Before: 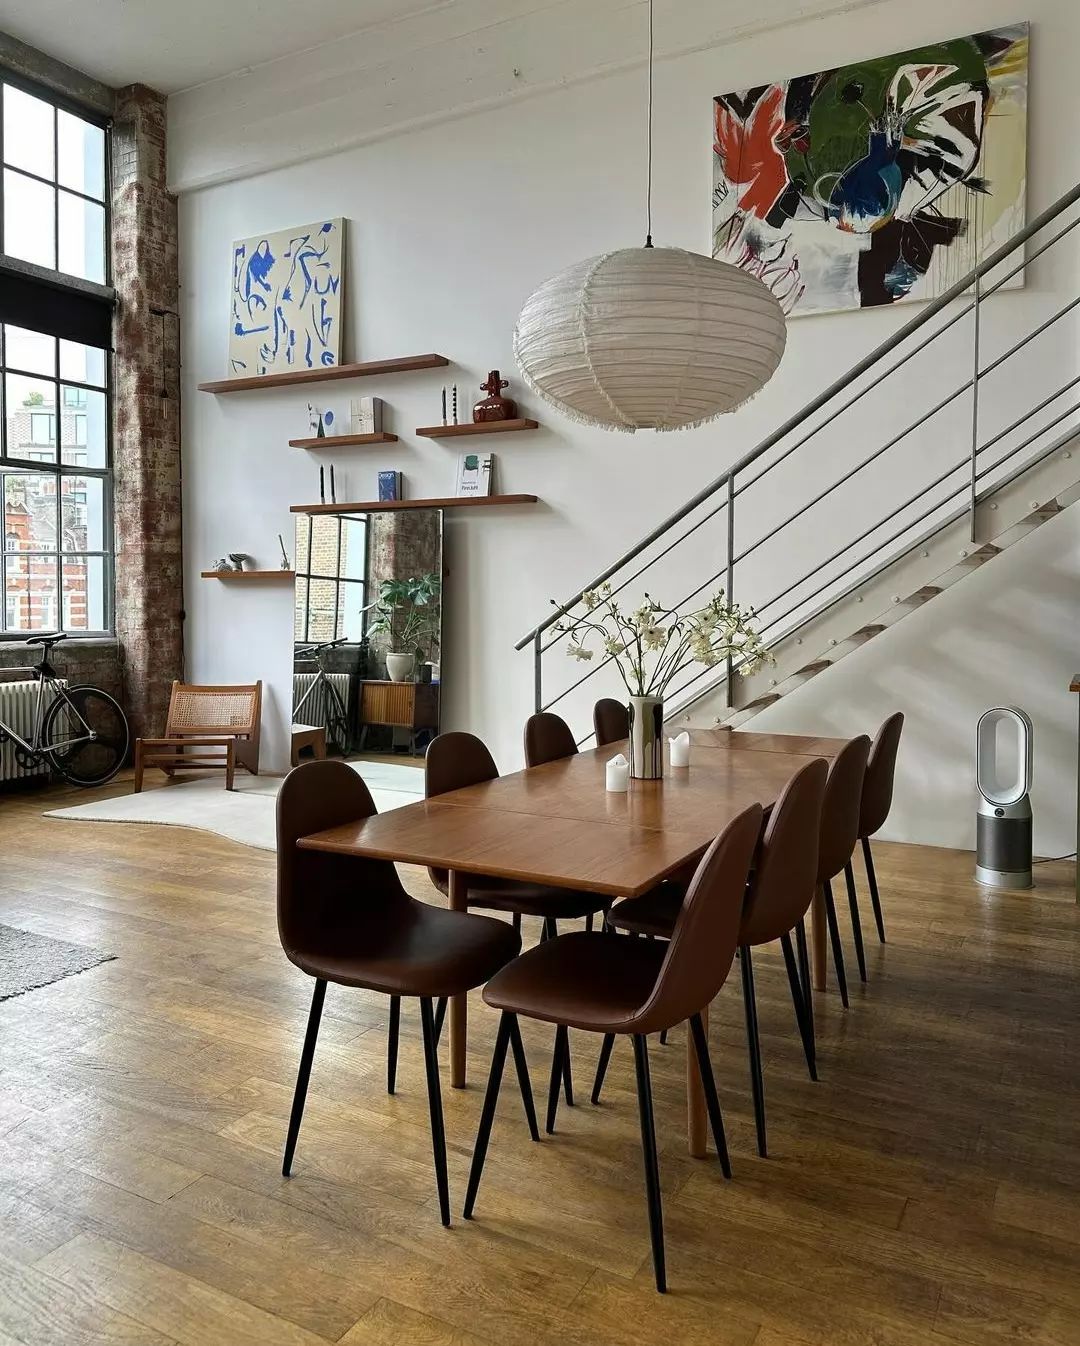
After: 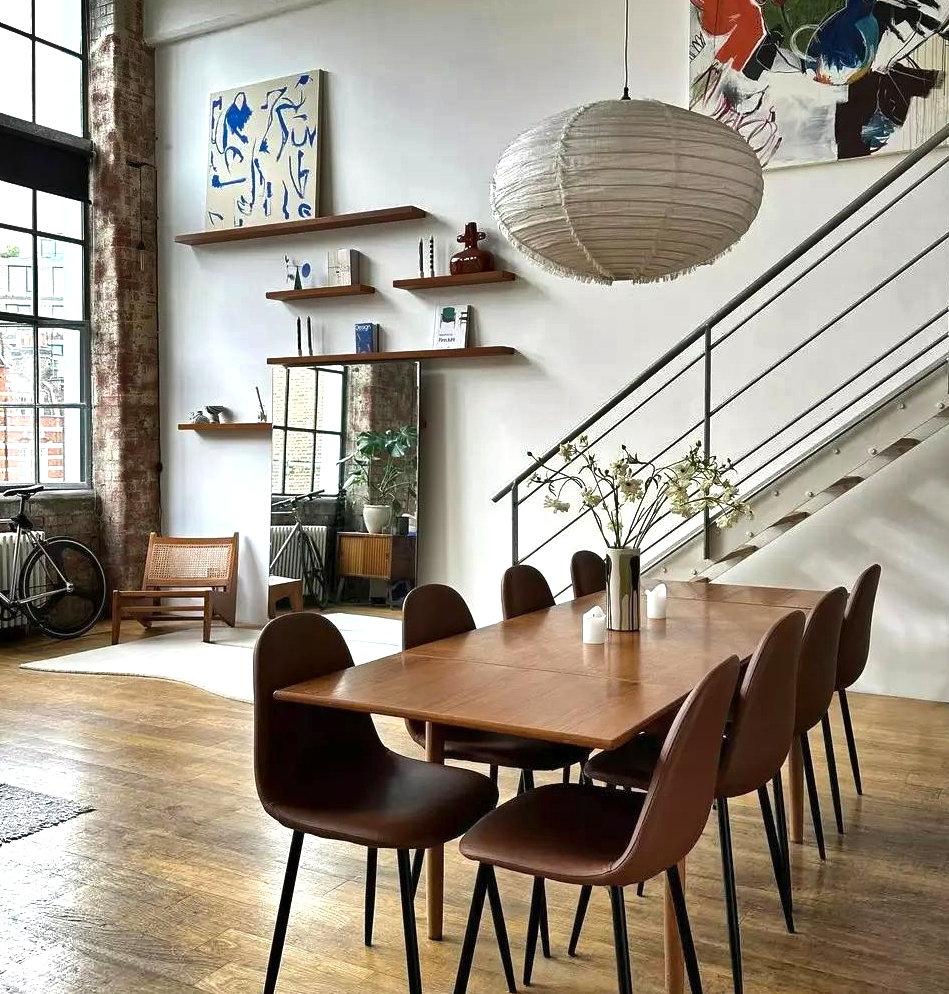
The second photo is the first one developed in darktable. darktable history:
crop and rotate: left 2.286%, top 11.018%, right 9.772%, bottom 15.071%
shadows and highlights: shadows 76.51, highlights -60.84, highlights color adjustment 49.54%, soften with gaussian
exposure: exposure 0.564 EV, compensate highlight preservation false
